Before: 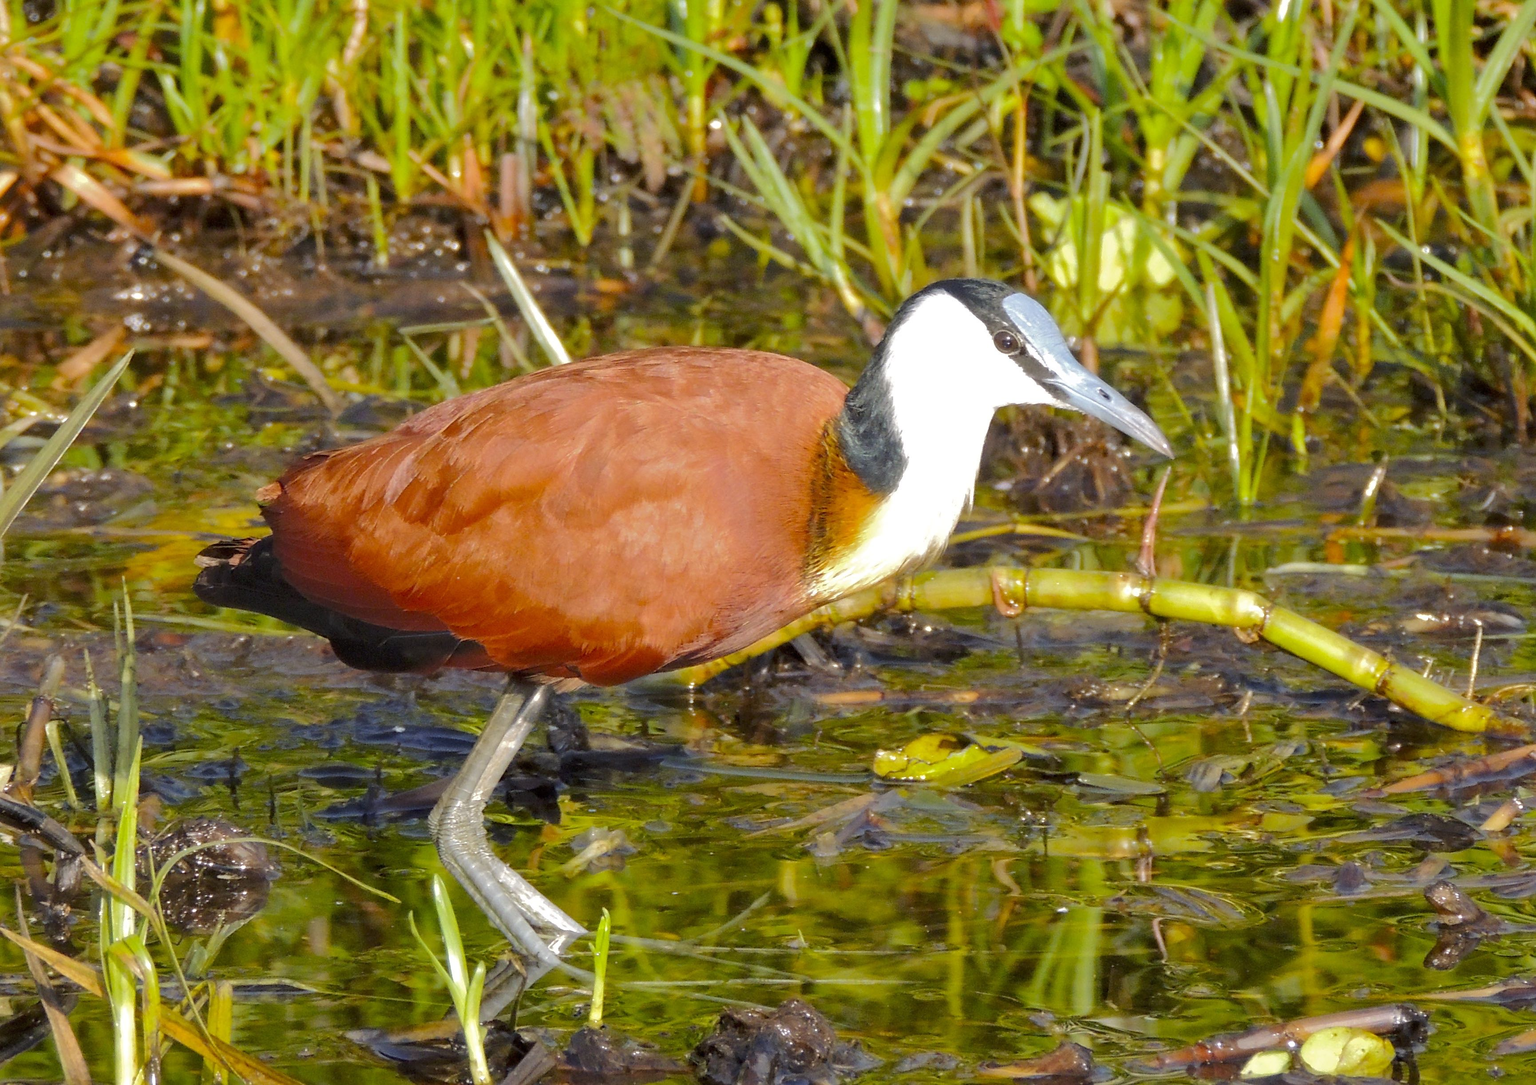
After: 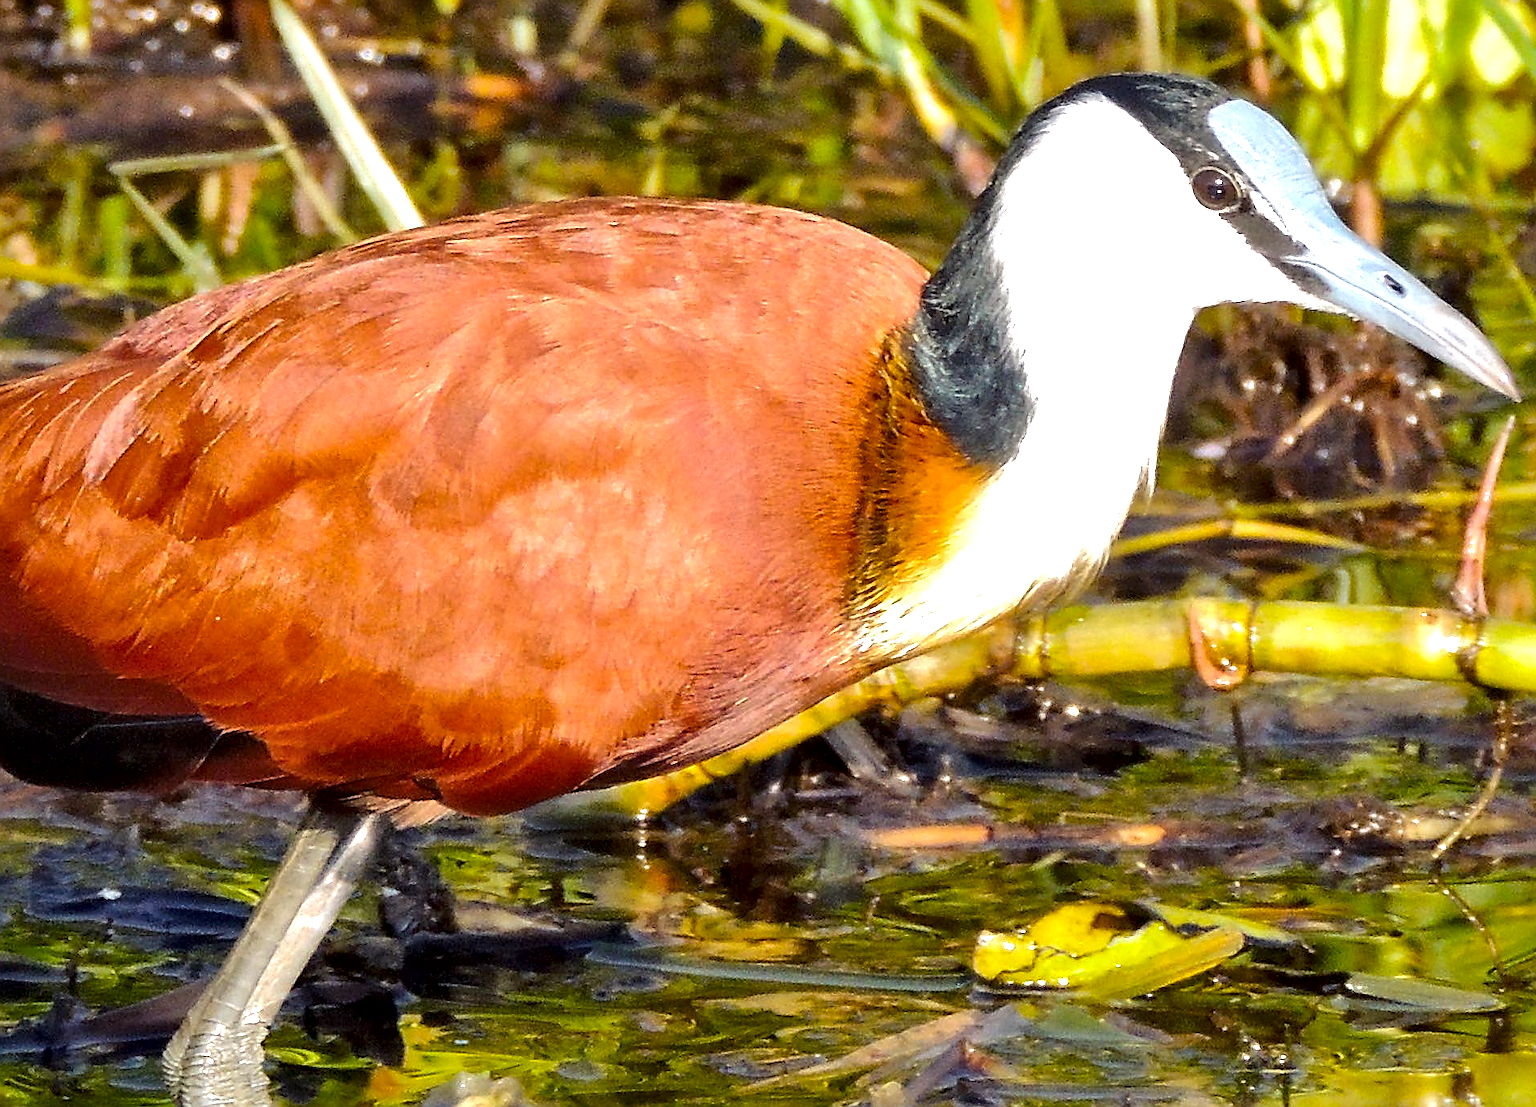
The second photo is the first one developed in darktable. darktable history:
sharpen: radius 1.353, amount 1.232, threshold 0.751
local contrast: mode bilateral grid, contrast 25, coarseness 61, detail 152%, midtone range 0.2
crop and rotate: left 22.067%, top 21.996%, right 22.968%, bottom 21.919%
color balance rgb: shadows lift › chroma 3.349%, shadows lift › hue 278.62°, perceptual saturation grading › global saturation 0.593%, perceptual brilliance grading › highlights 10.367%, perceptual brilliance grading › shadows -4.687%, global vibrance 9.305%, contrast 15.522%, saturation formula JzAzBz (2021)
